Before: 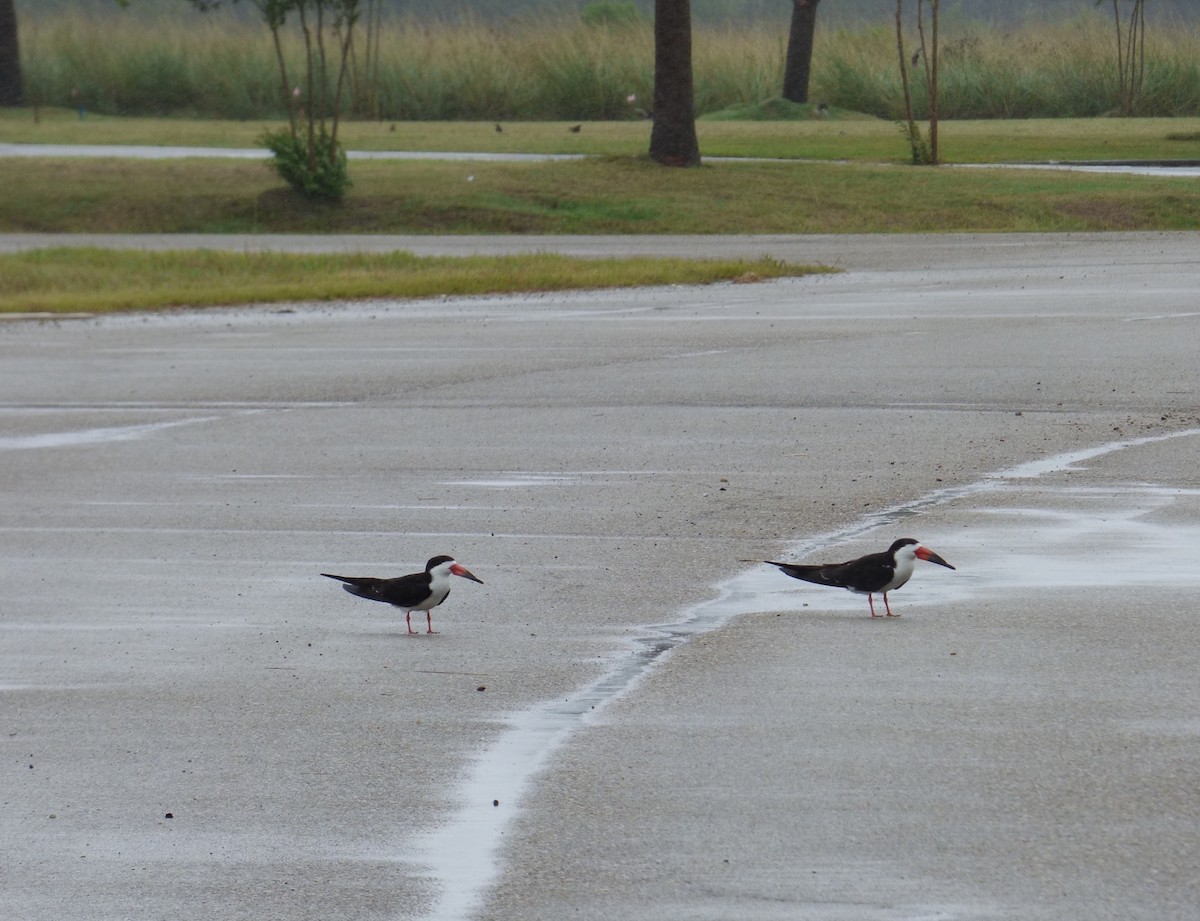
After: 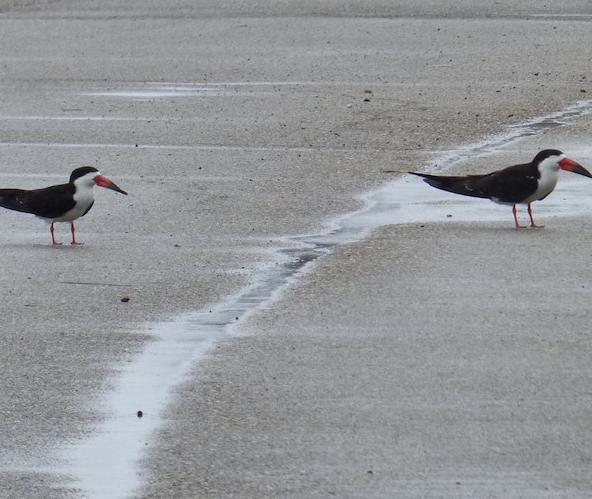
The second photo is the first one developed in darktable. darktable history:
shadows and highlights: shadows 40.08, highlights -55.02, low approximation 0.01, soften with gaussian
crop: left 29.674%, top 42.255%, right 20.918%, bottom 3.471%
levels: levels [0, 0.476, 0.951]
